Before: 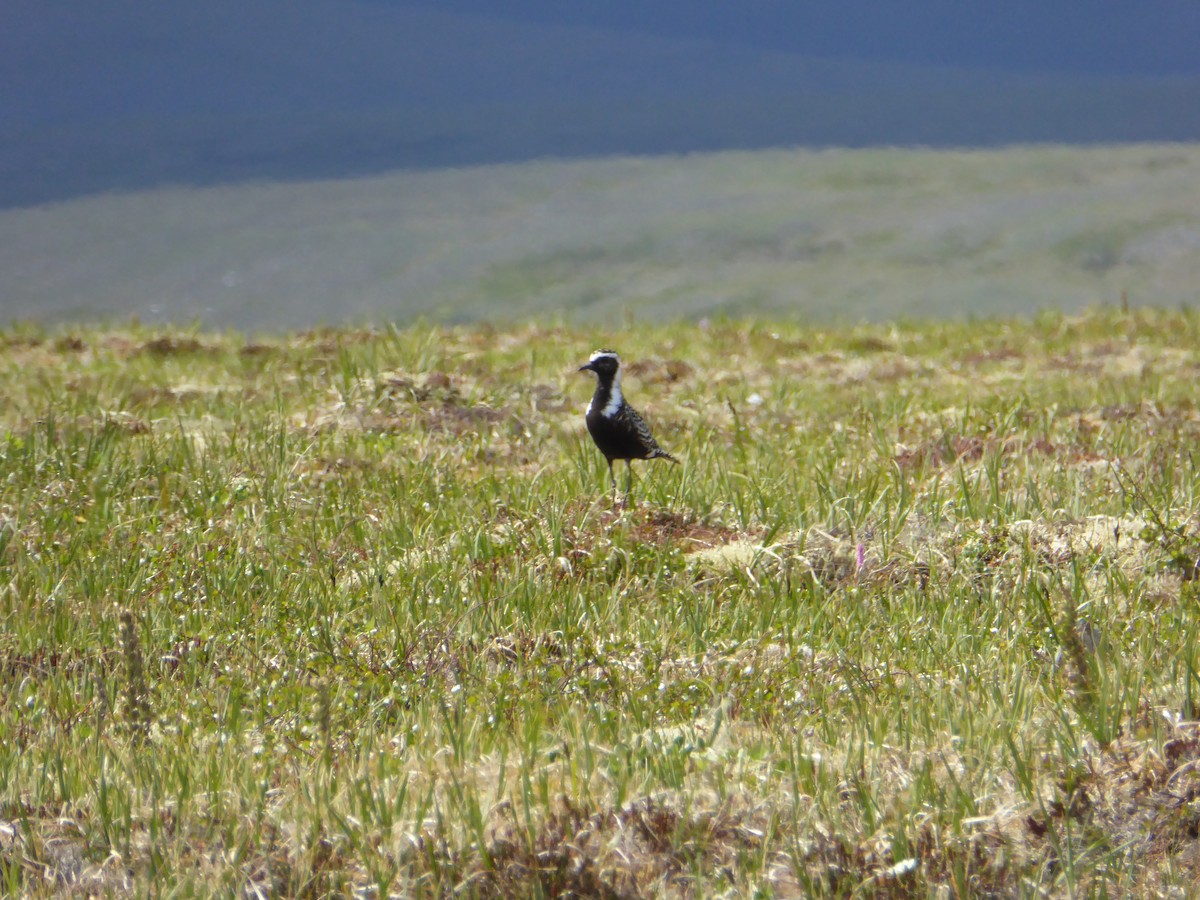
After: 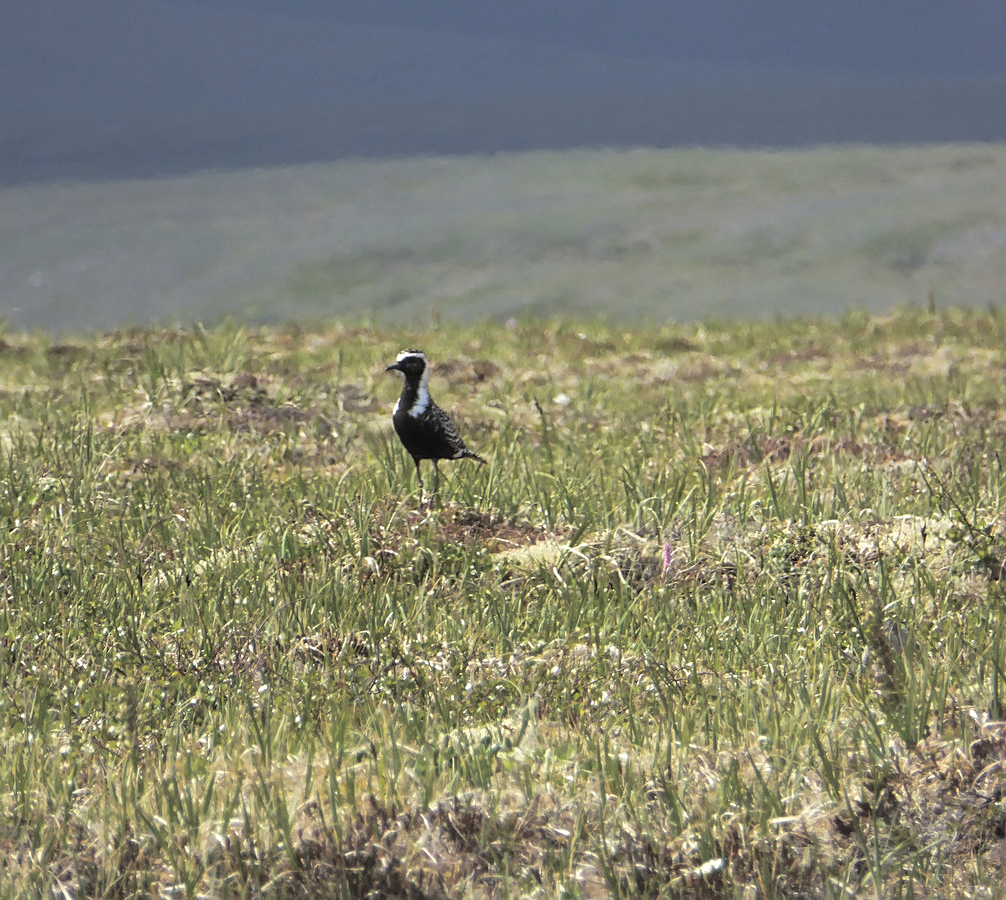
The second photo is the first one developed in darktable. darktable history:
split-toning: shadows › hue 43.2°, shadows › saturation 0, highlights › hue 50.4°, highlights › saturation 1
rotate and perspective: crop left 0, crop top 0
exposure: compensate highlight preservation false
crop: left 16.145%
sharpen: on, module defaults
